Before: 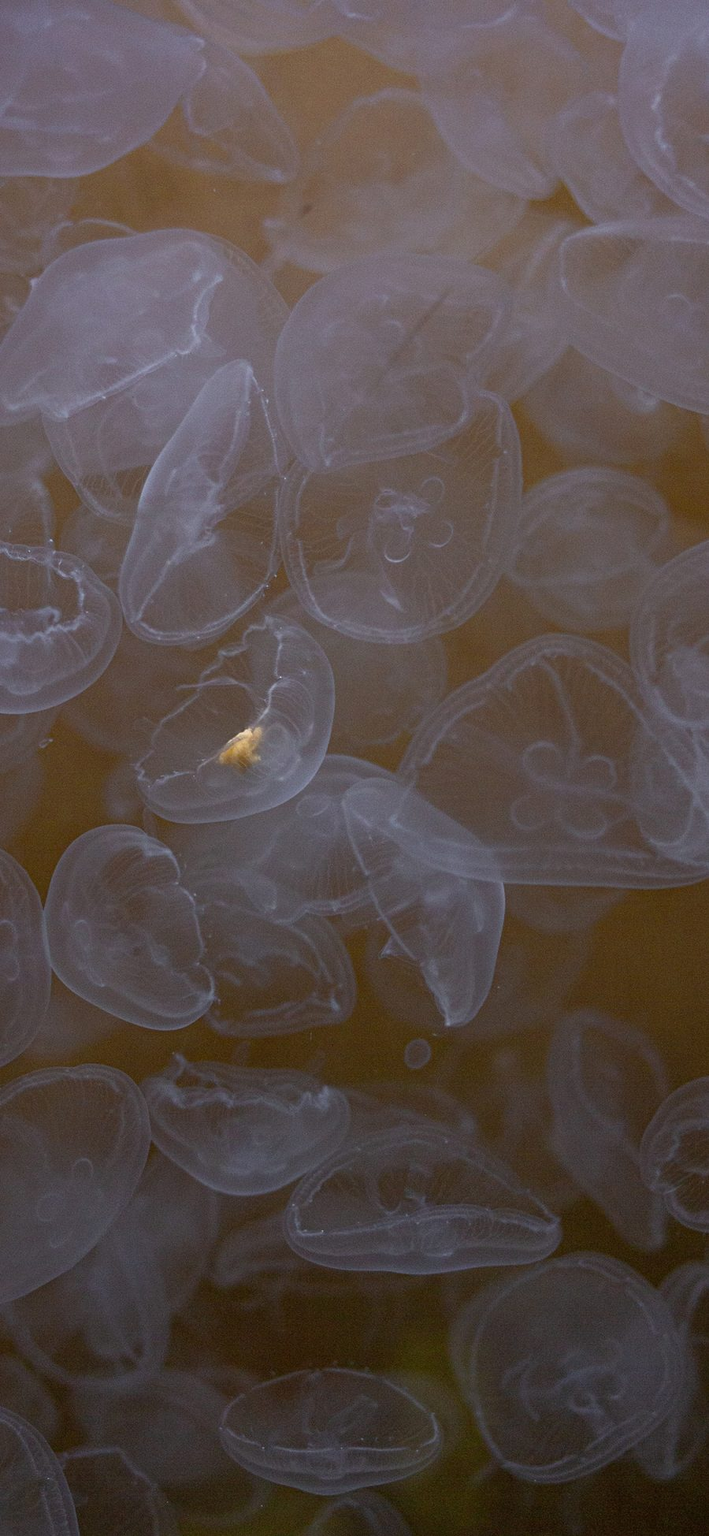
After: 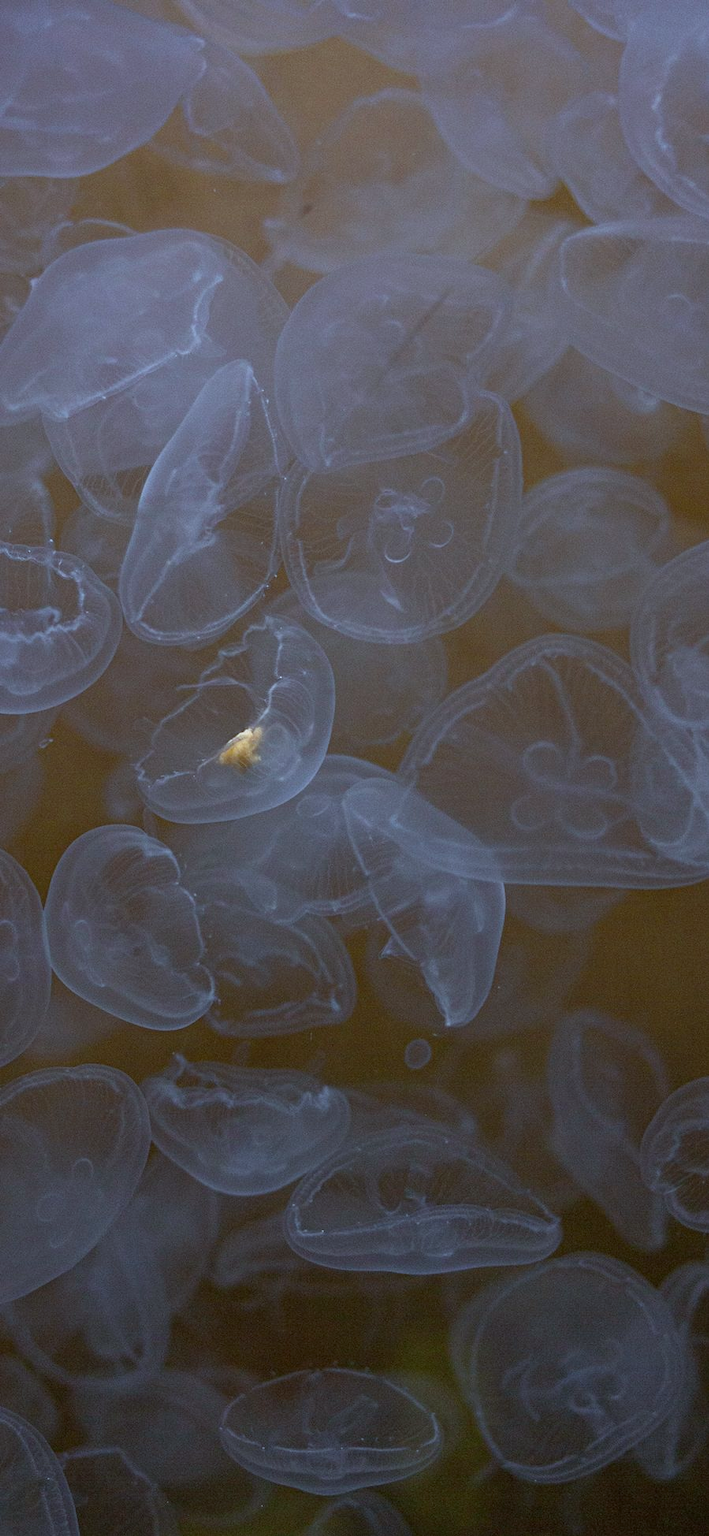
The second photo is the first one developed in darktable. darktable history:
contrast equalizer: octaves 7, y [[0.6 ×6], [0.55 ×6], [0 ×6], [0 ×6], [0 ×6]], mix 0.15
color calibration: illuminant F (fluorescent), F source F9 (Cool White Deluxe 4150 K) – high CRI, x 0.374, y 0.373, temperature 4158.34 K
